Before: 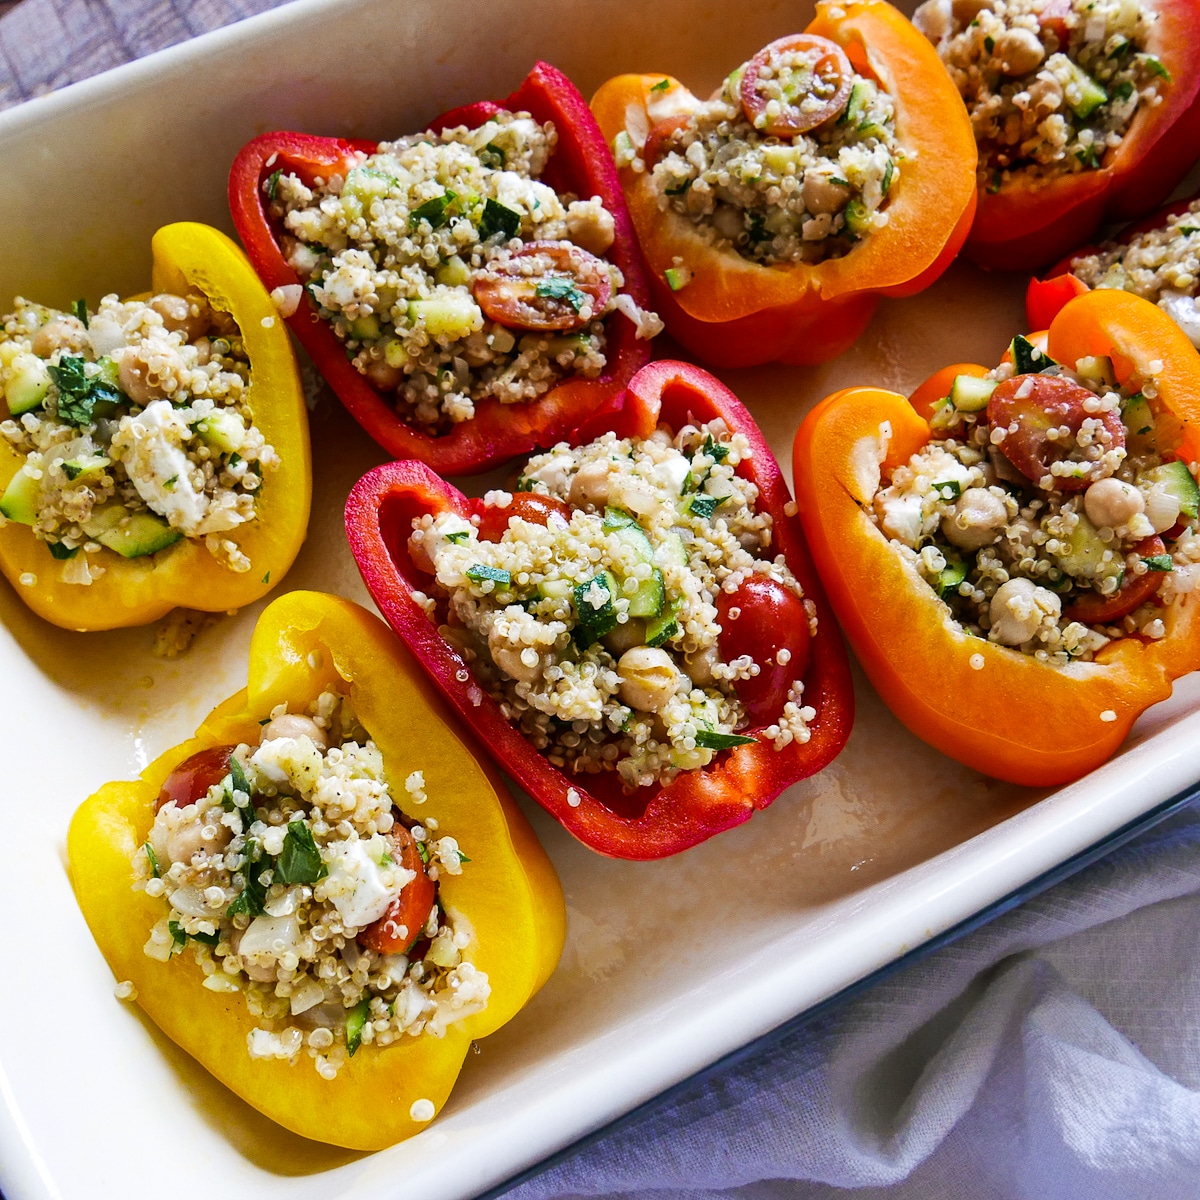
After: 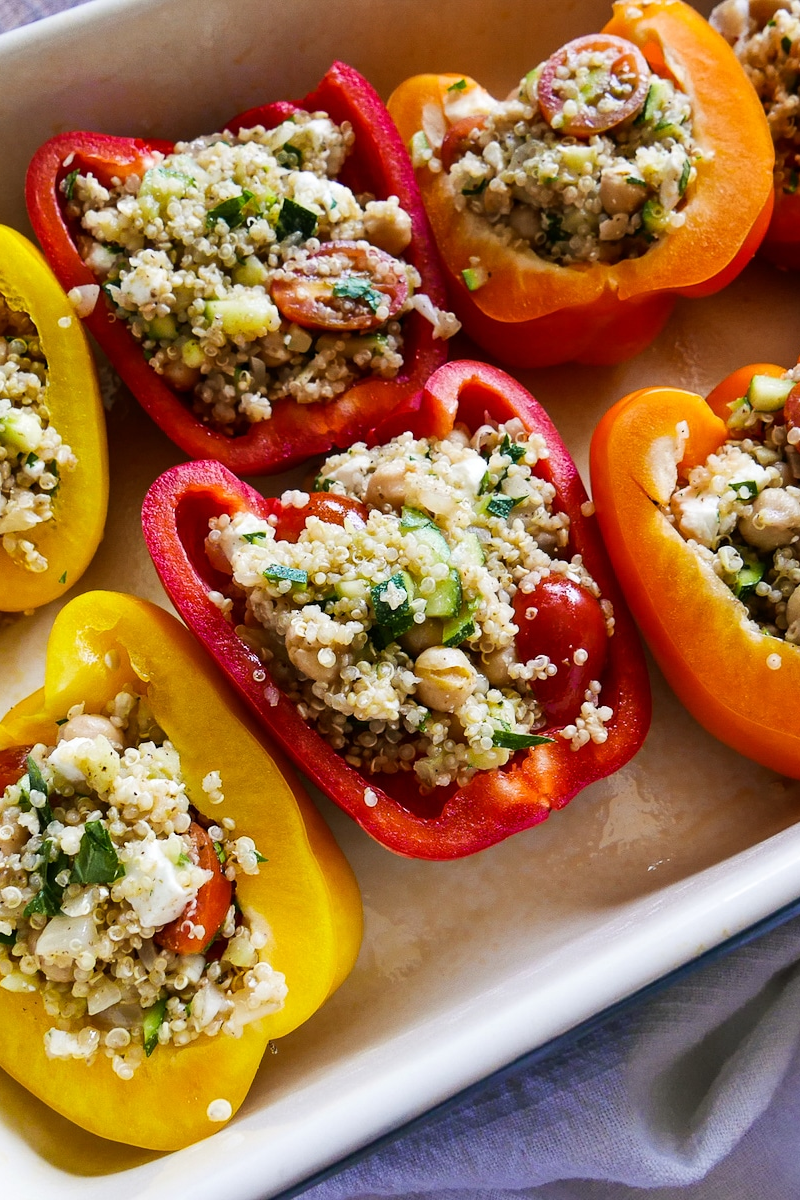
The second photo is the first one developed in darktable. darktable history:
crop: left 16.955%, right 16.366%
